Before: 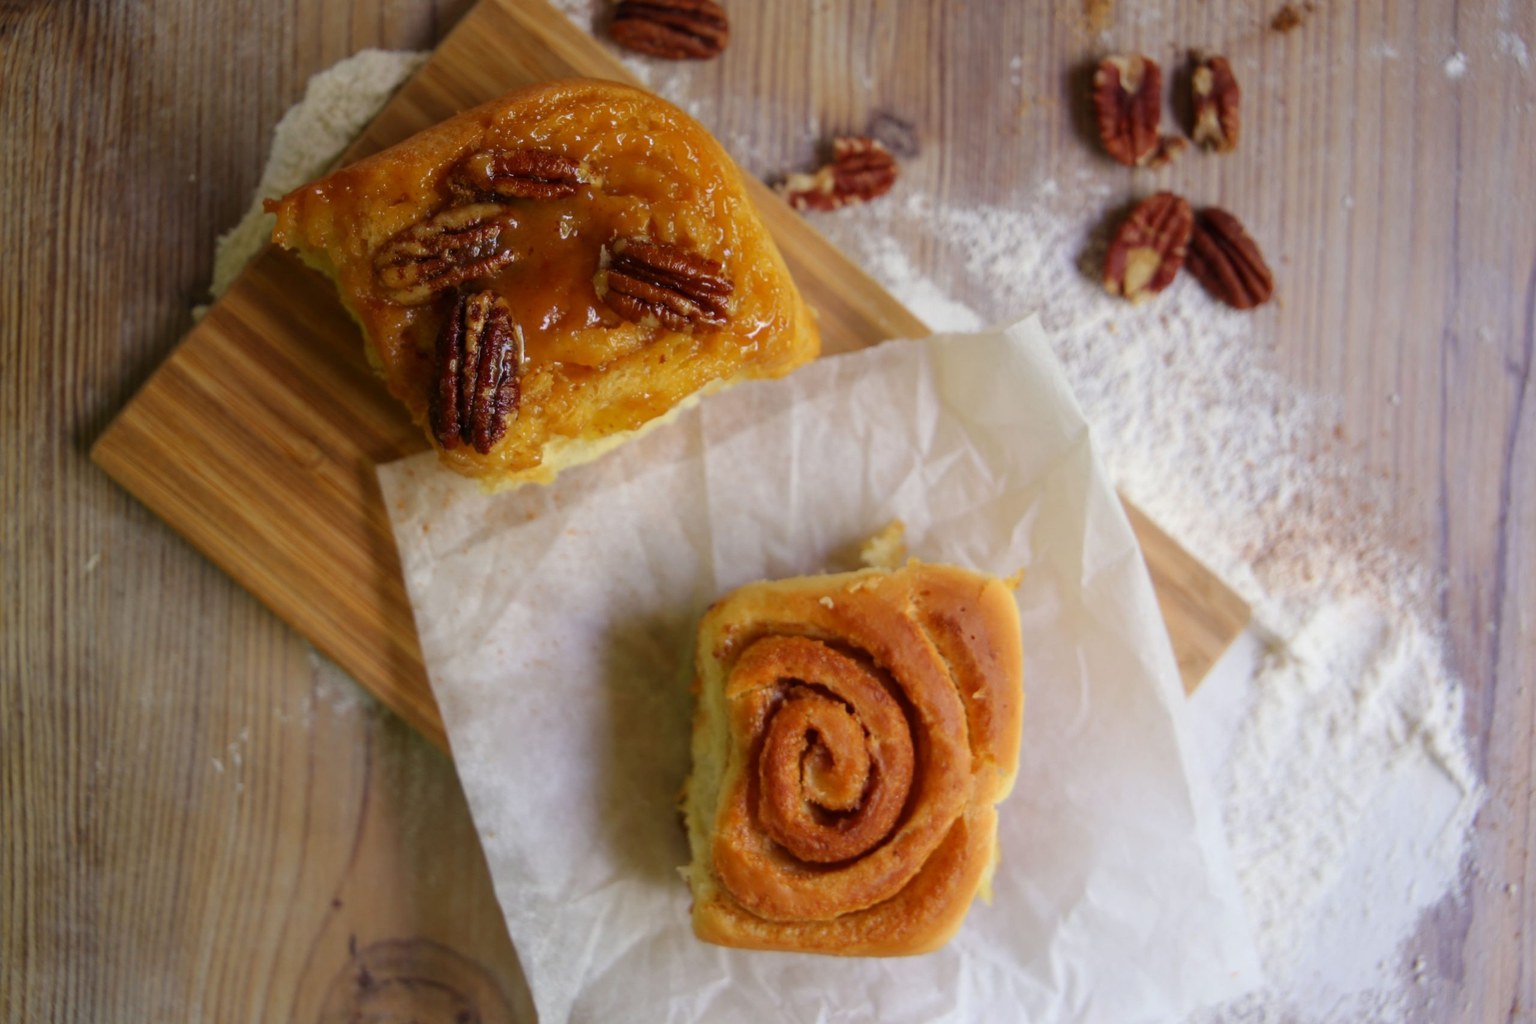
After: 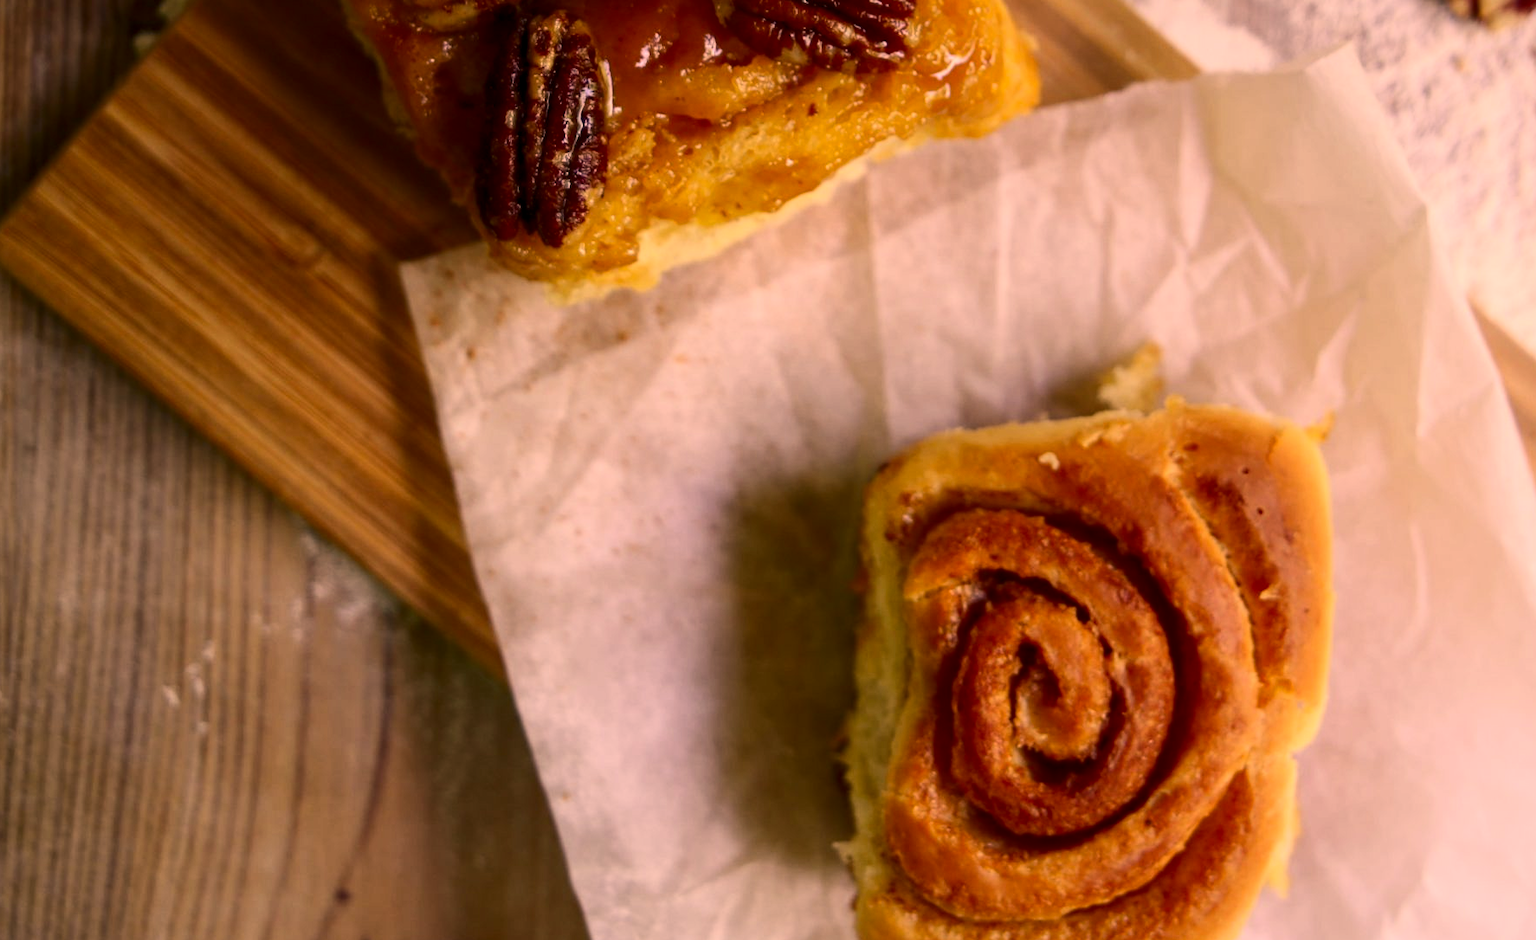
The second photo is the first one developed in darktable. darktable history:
crop: left 6.488%, top 27.668%, right 24.183%, bottom 8.656%
contrast brightness saturation: contrast 0.28
color correction: highlights a* 21.16, highlights b* 19.61
local contrast: highlights 100%, shadows 100%, detail 120%, midtone range 0.2
shadows and highlights: shadows 25, white point adjustment -3, highlights -30
